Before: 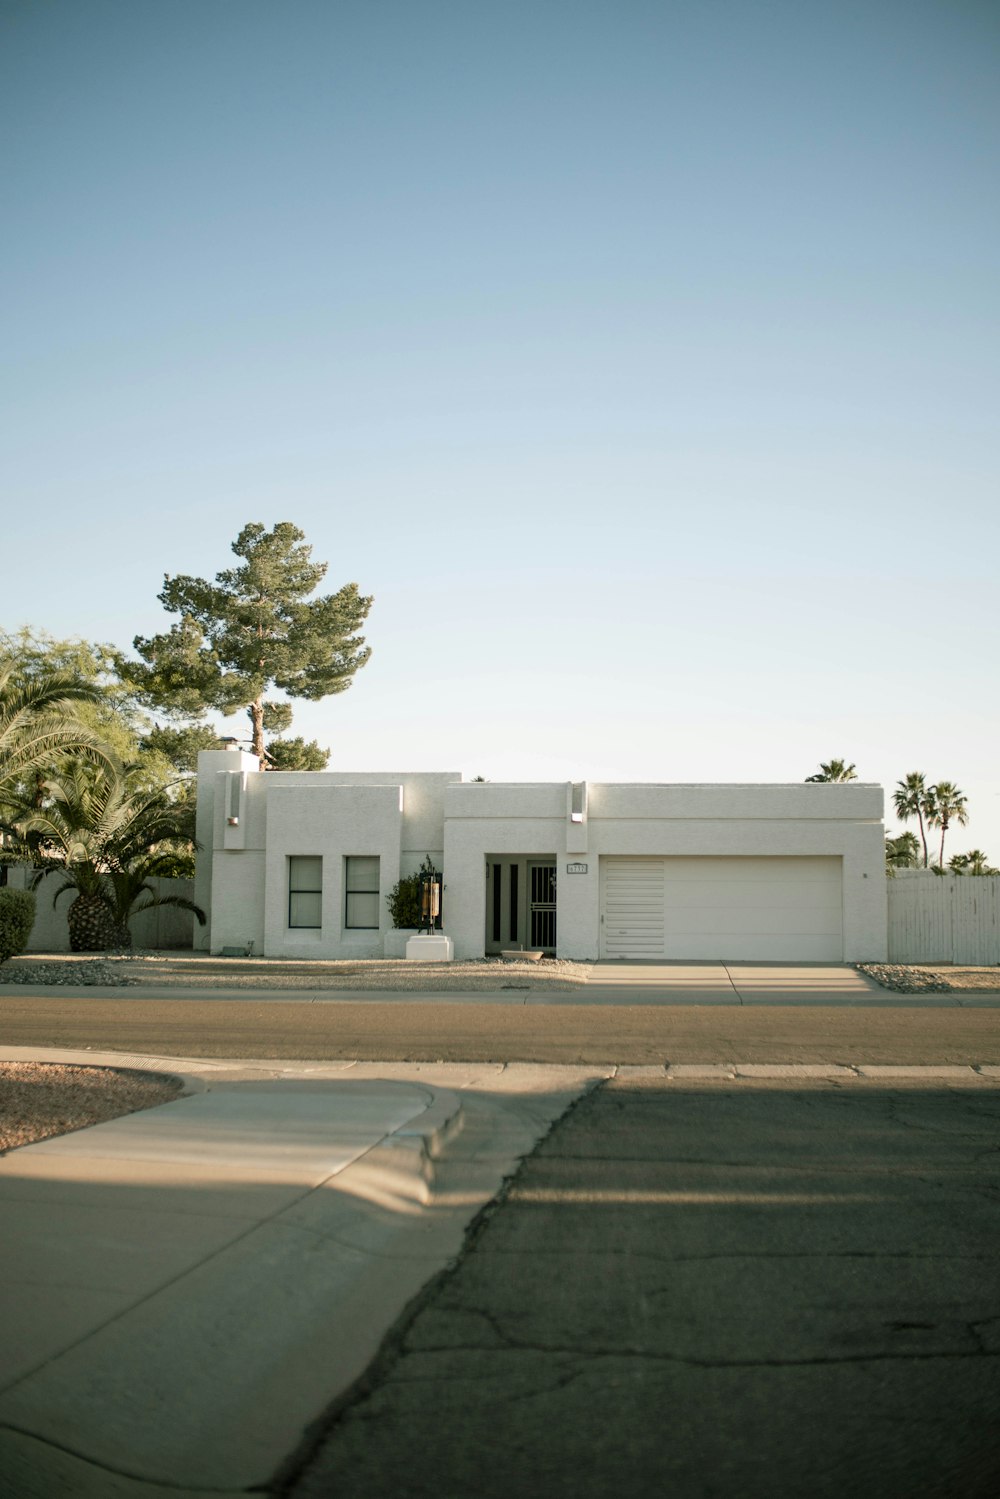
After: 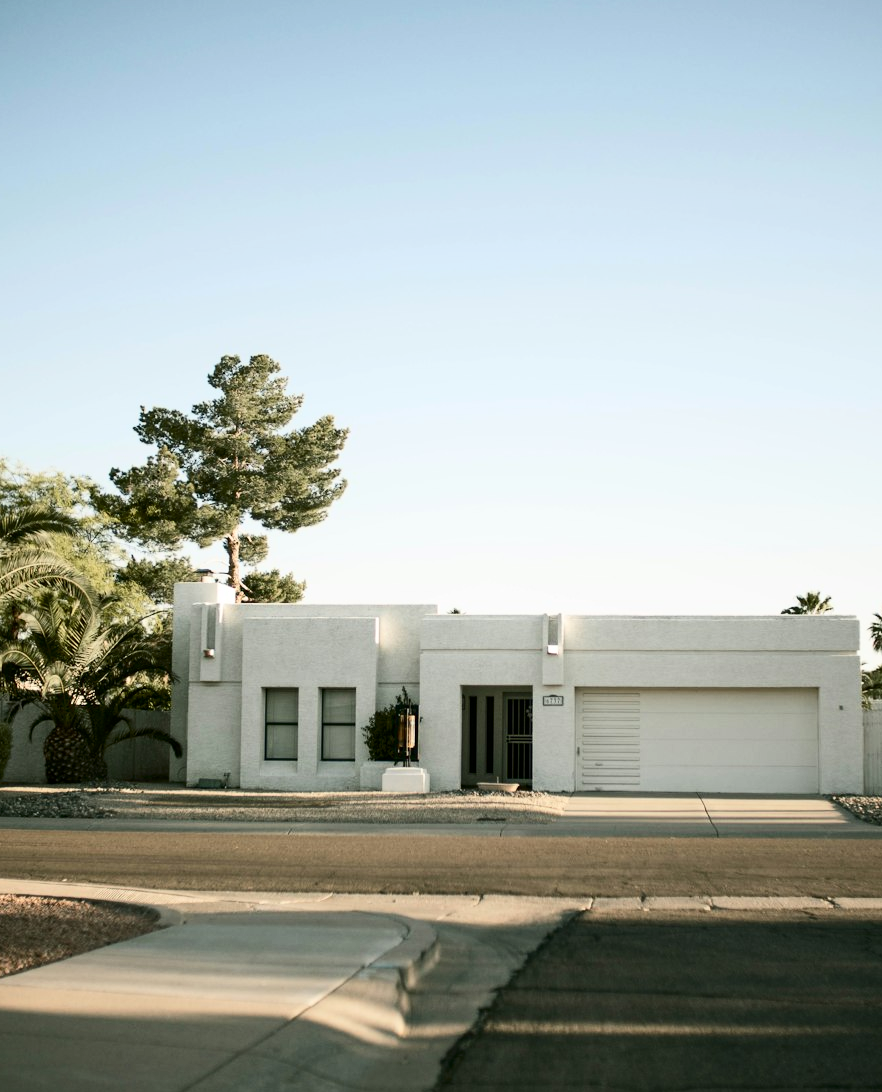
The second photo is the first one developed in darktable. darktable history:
crop and rotate: left 2.449%, top 11.27%, right 9.264%, bottom 15.874%
contrast brightness saturation: contrast 0.278
